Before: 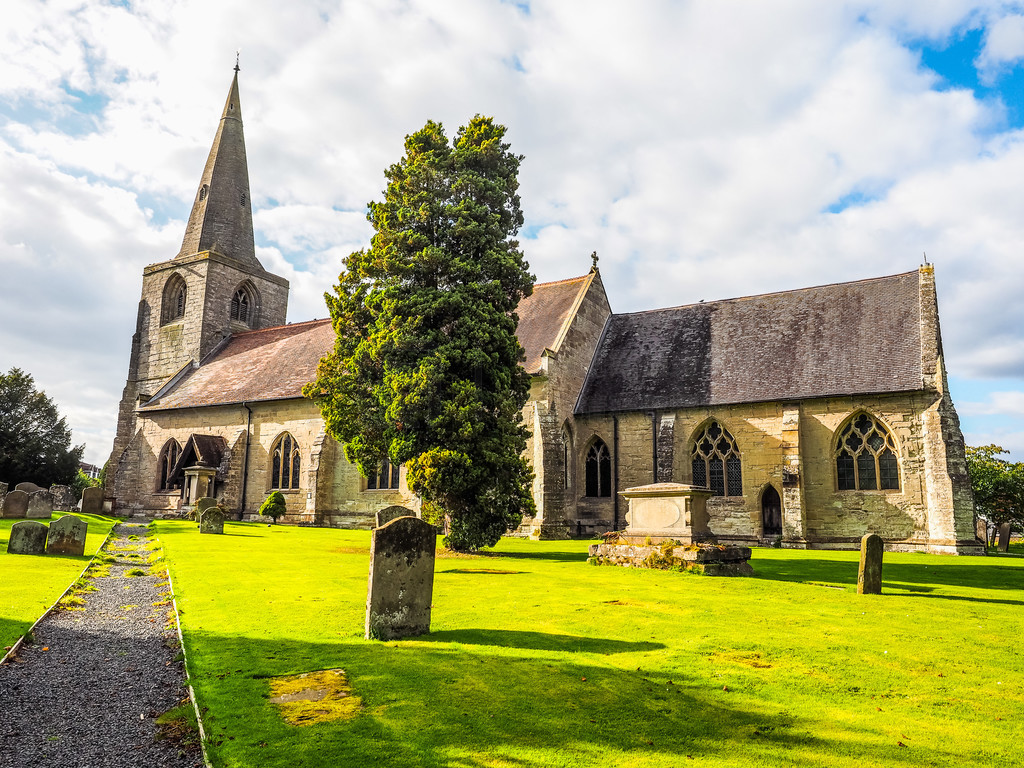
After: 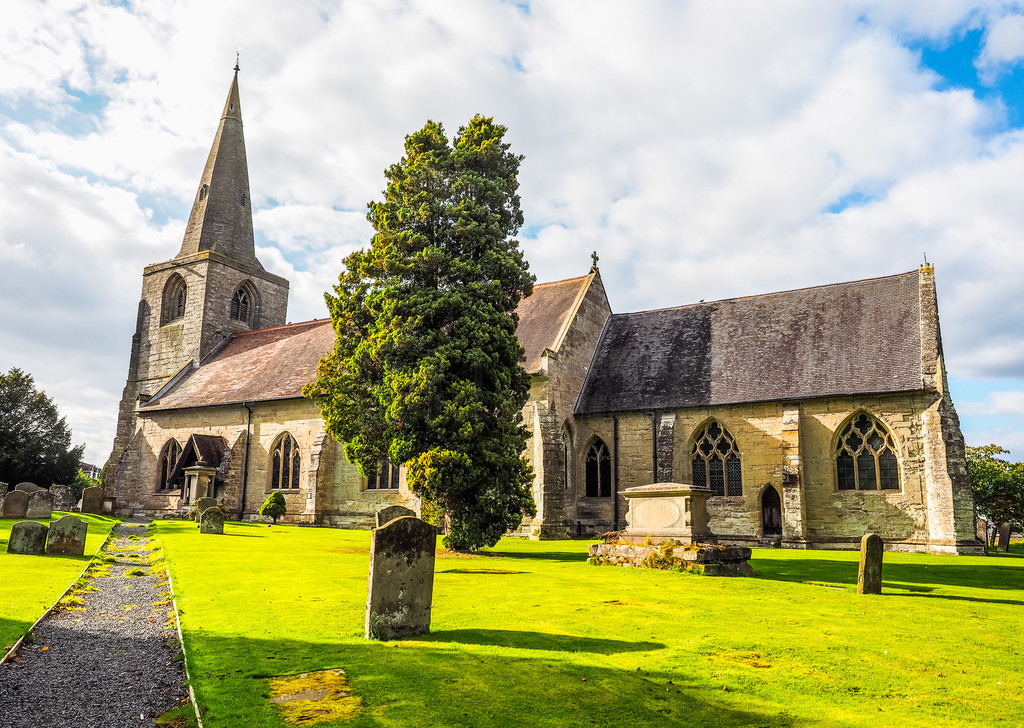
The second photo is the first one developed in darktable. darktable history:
white balance: emerald 1
crop and rotate: top 0%, bottom 5.097%
